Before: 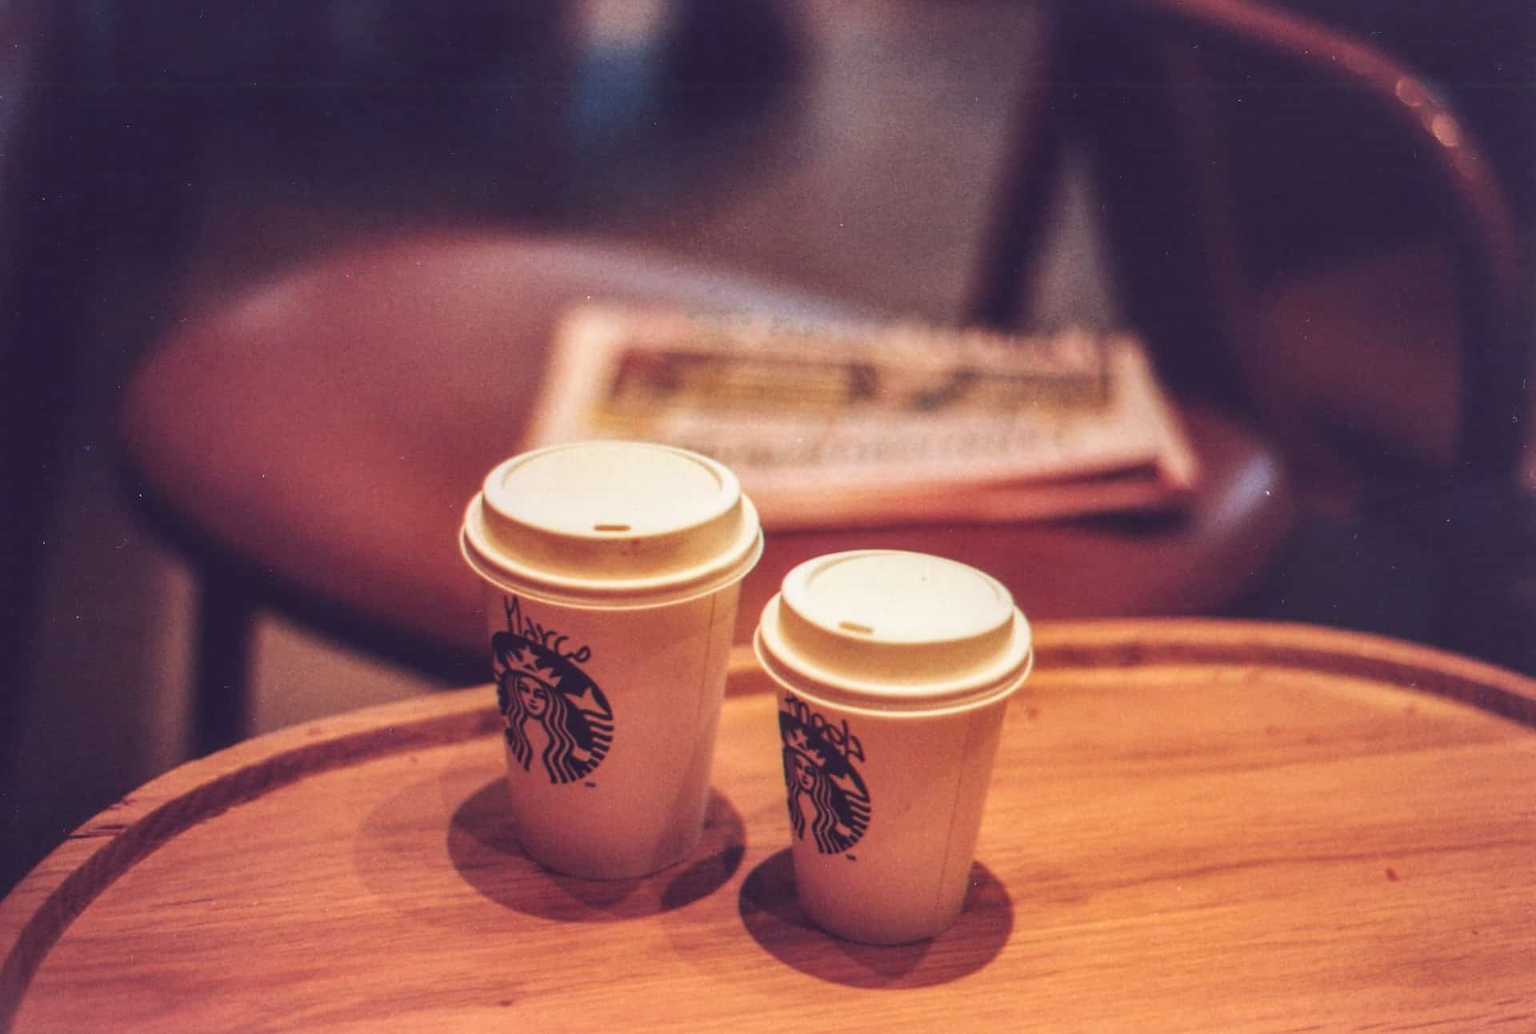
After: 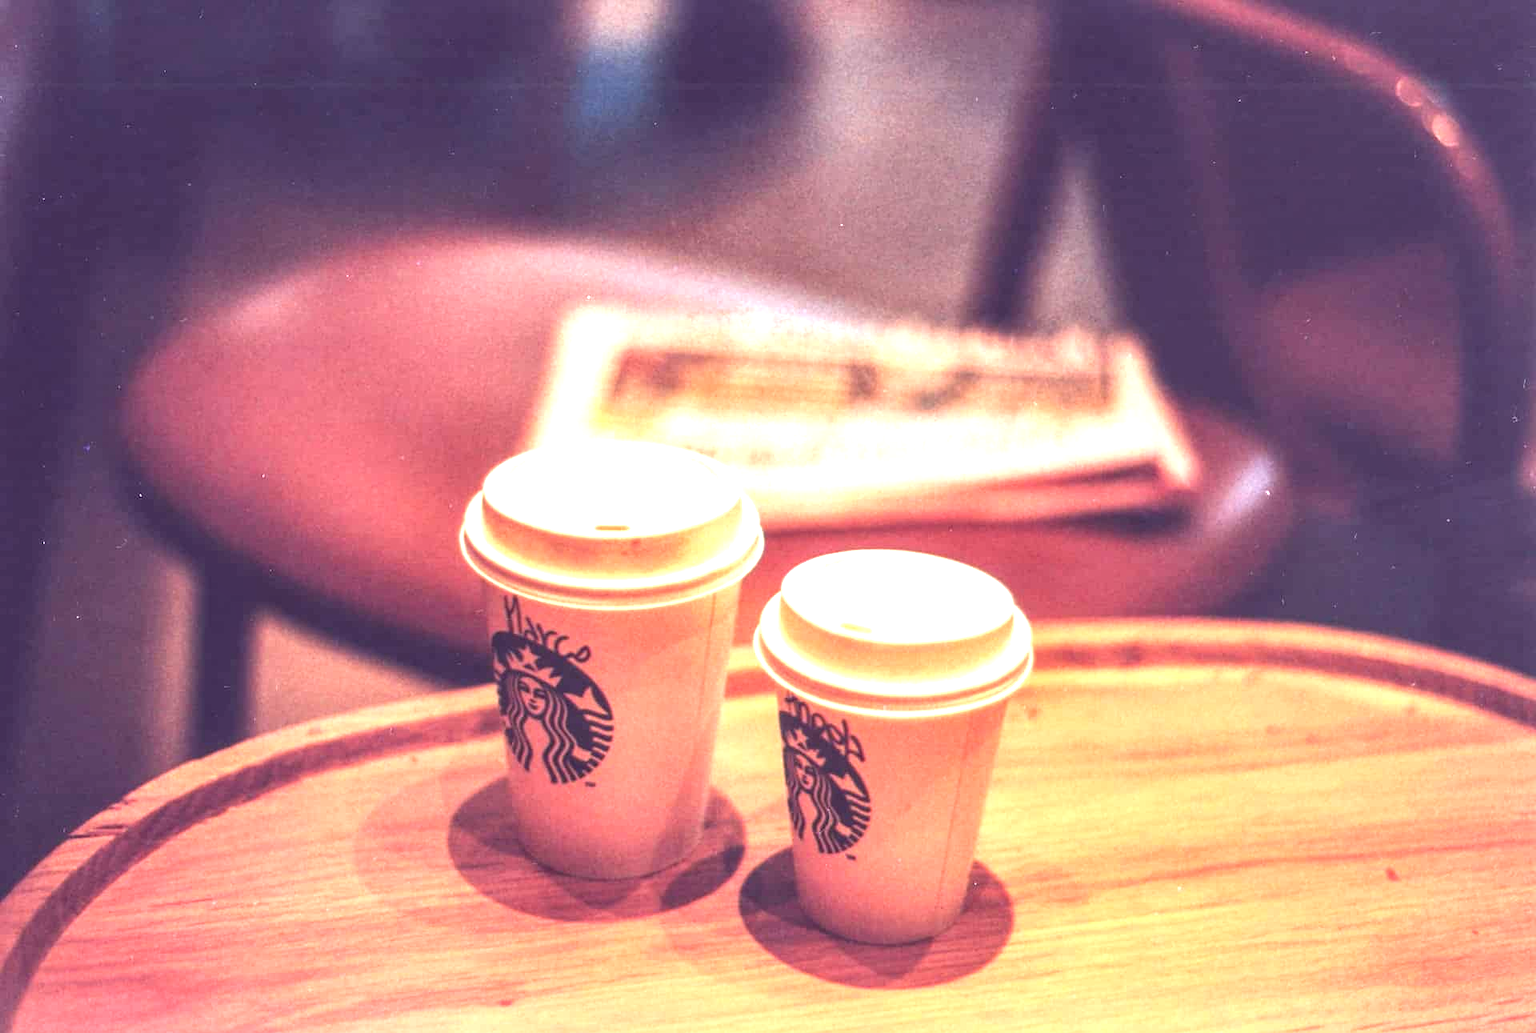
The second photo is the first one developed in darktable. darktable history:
exposure: black level correction 0, exposure 1.45 EV, compensate exposure bias true, compensate highlight preservation false
local contrast: highlights 100%, shadows 100%, detail 120%, midtone range 0.2
